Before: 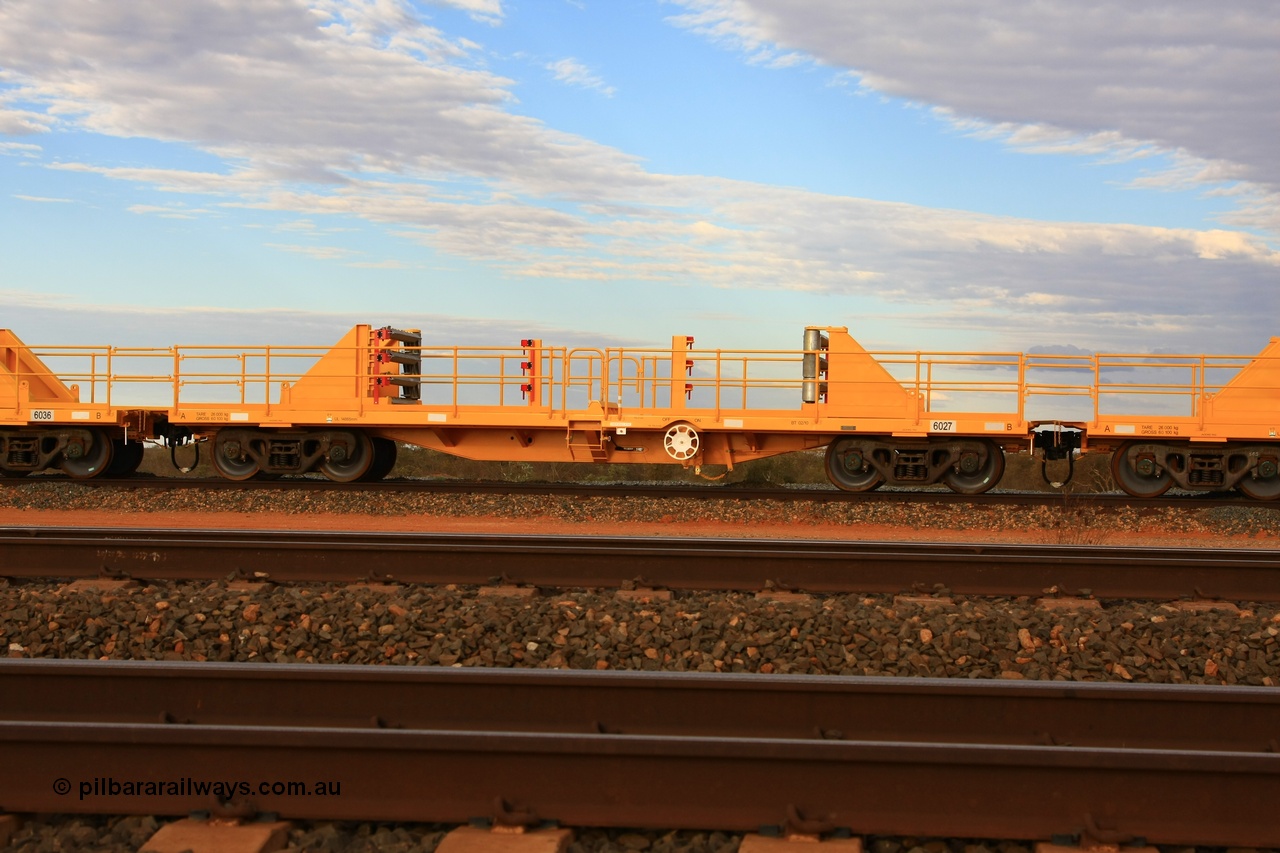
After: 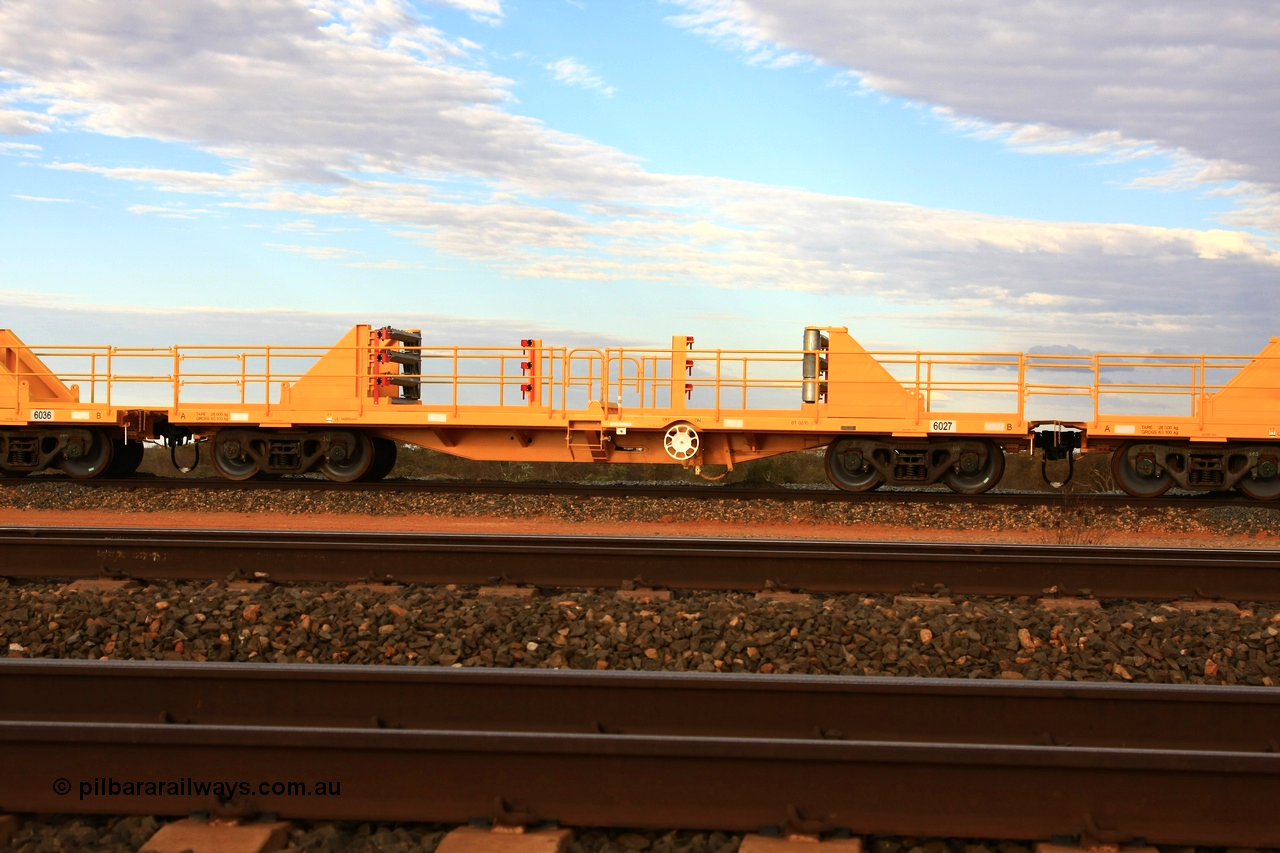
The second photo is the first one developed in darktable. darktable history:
tone equalizer: -8 EV -0.419 EV, -7 EV -0.356 EV, -6 EV -0.324 EV, -5 EV -0.221 EV, -3 EV 0.201 EV, -2 EV 0.35 EV, -1 EV 0.383 EV, +0 EV 0.404 EV, edges refinement/feathering 500, mask exposure compensation -1.57 EV, preserve details no
